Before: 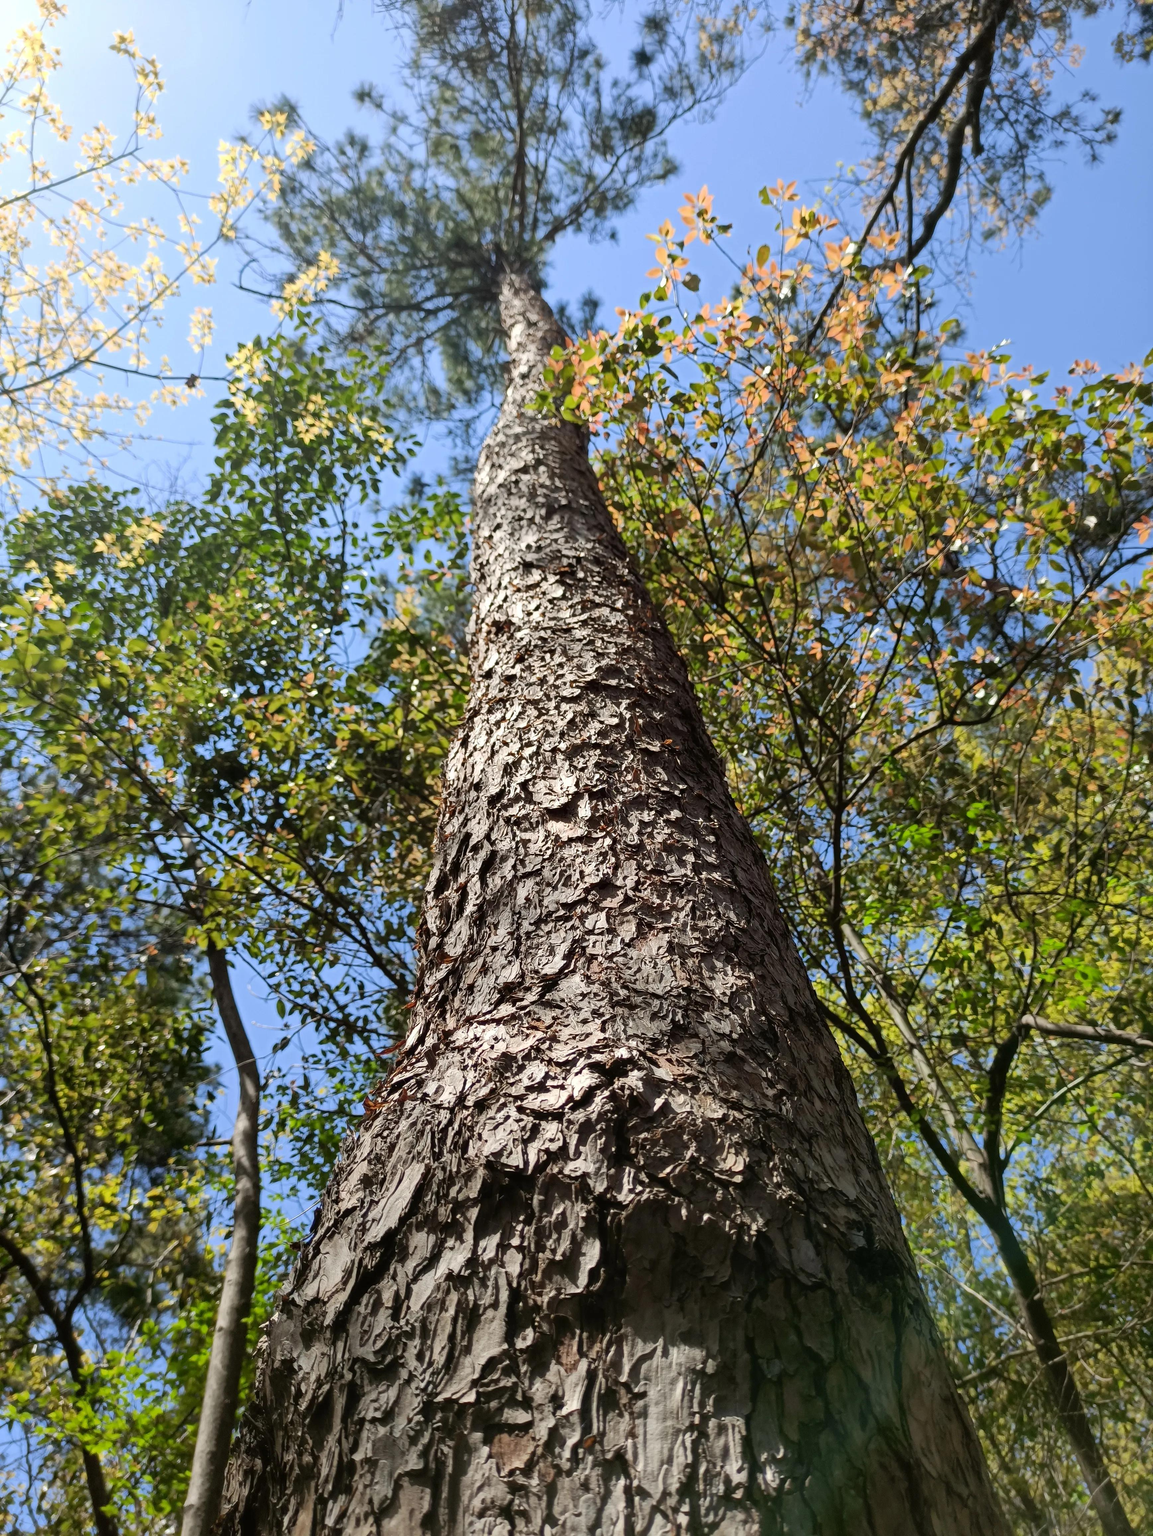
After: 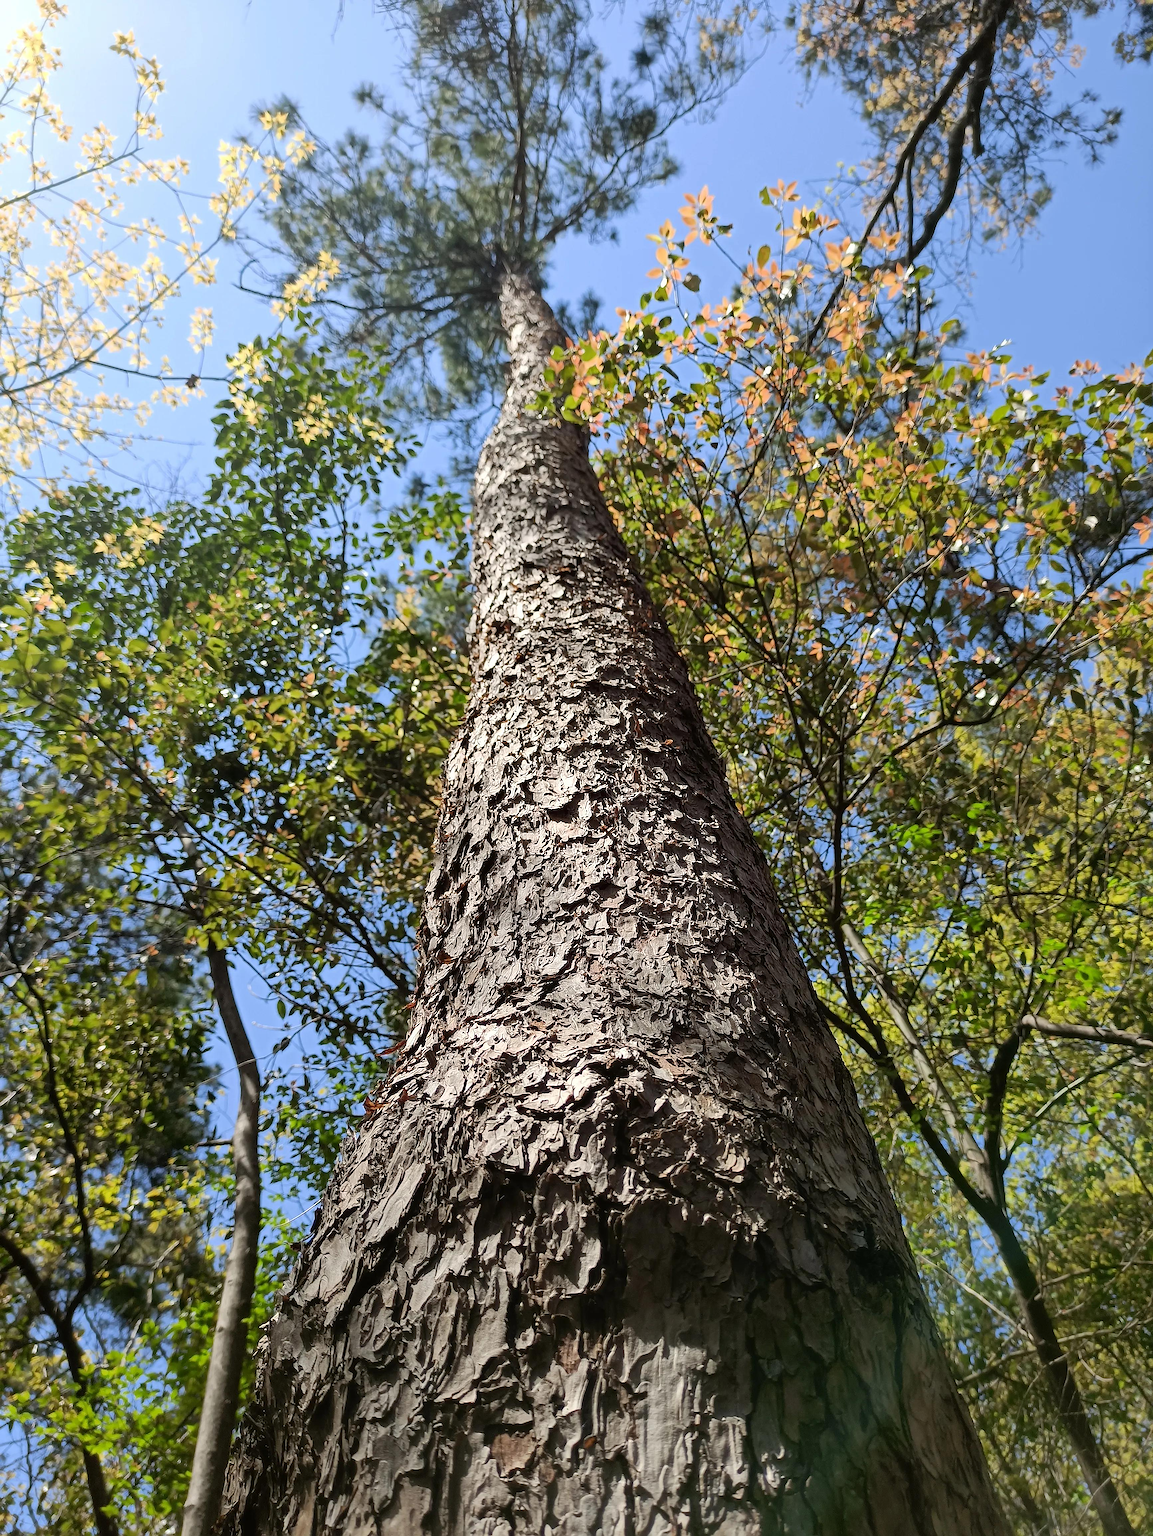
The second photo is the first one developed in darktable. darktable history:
sharpen: radius 1.347, amount 1.243, threshold 0.64
